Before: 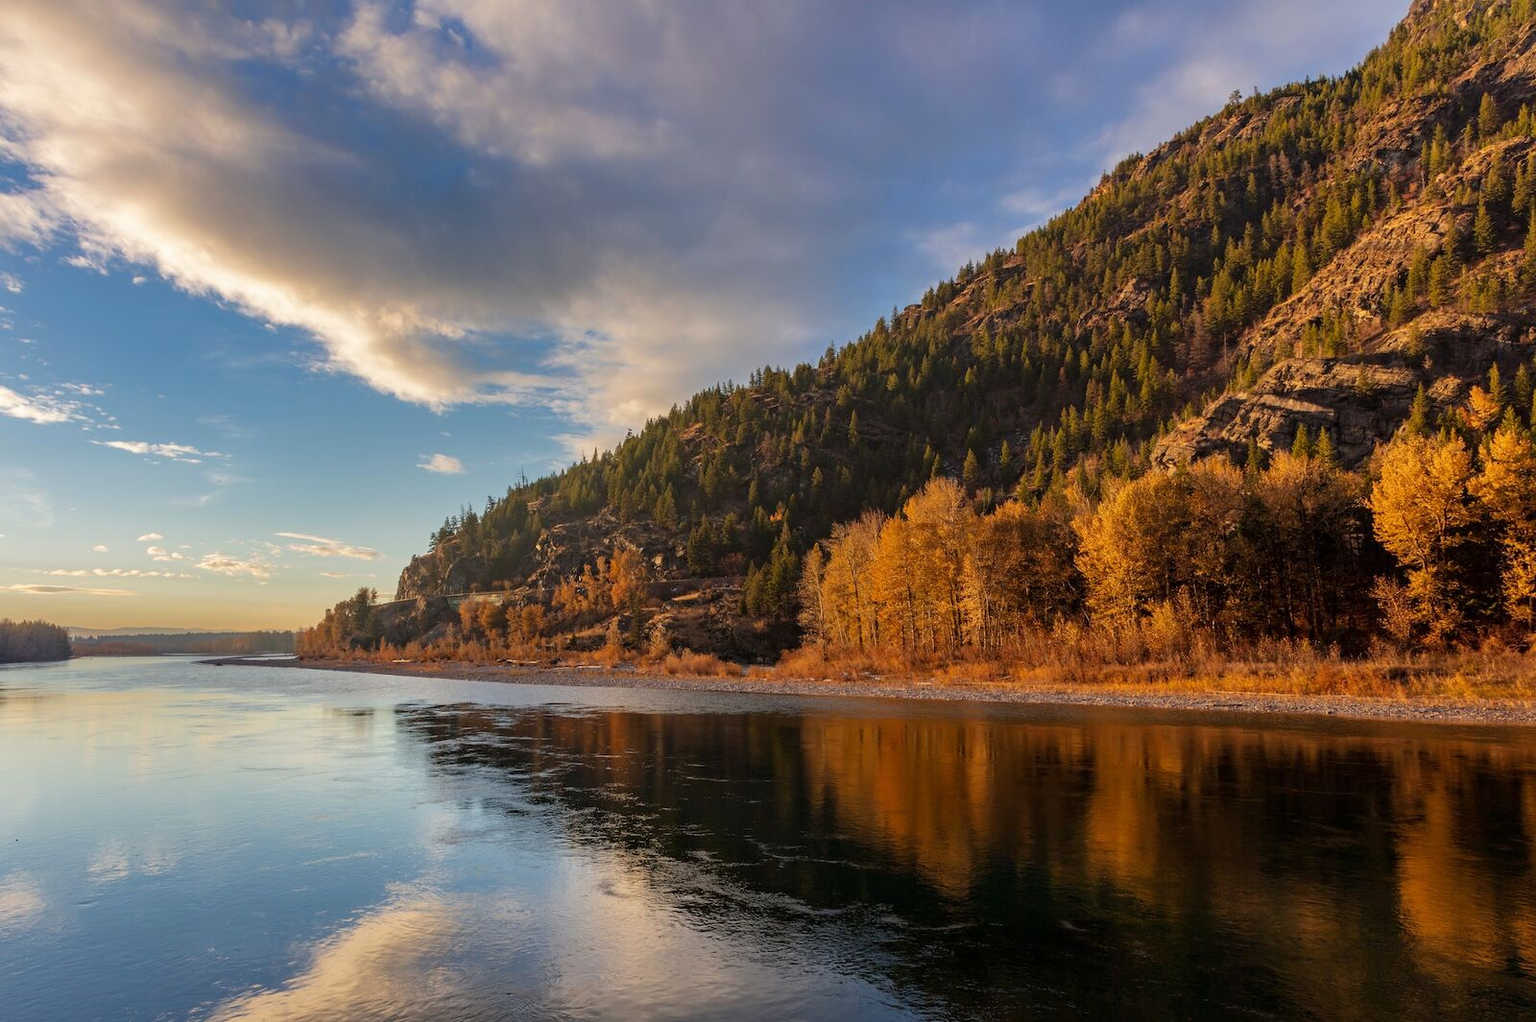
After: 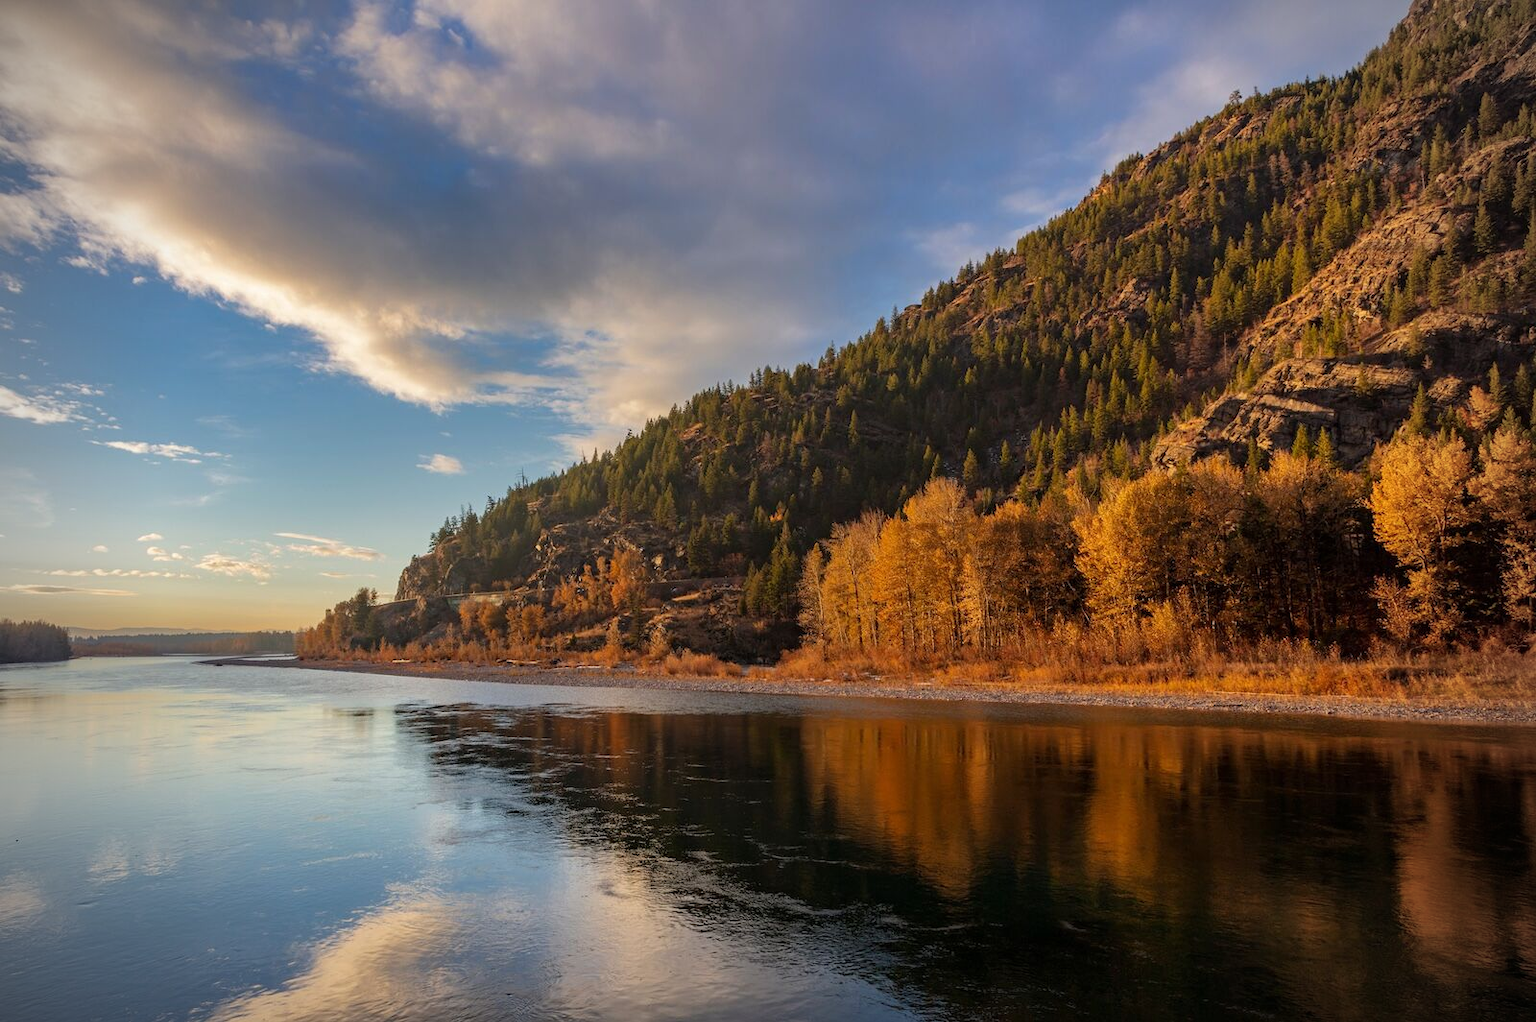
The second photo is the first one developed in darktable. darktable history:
vignetting: fall-off start 79.78%, brightness -0.724, saturation -0.48
